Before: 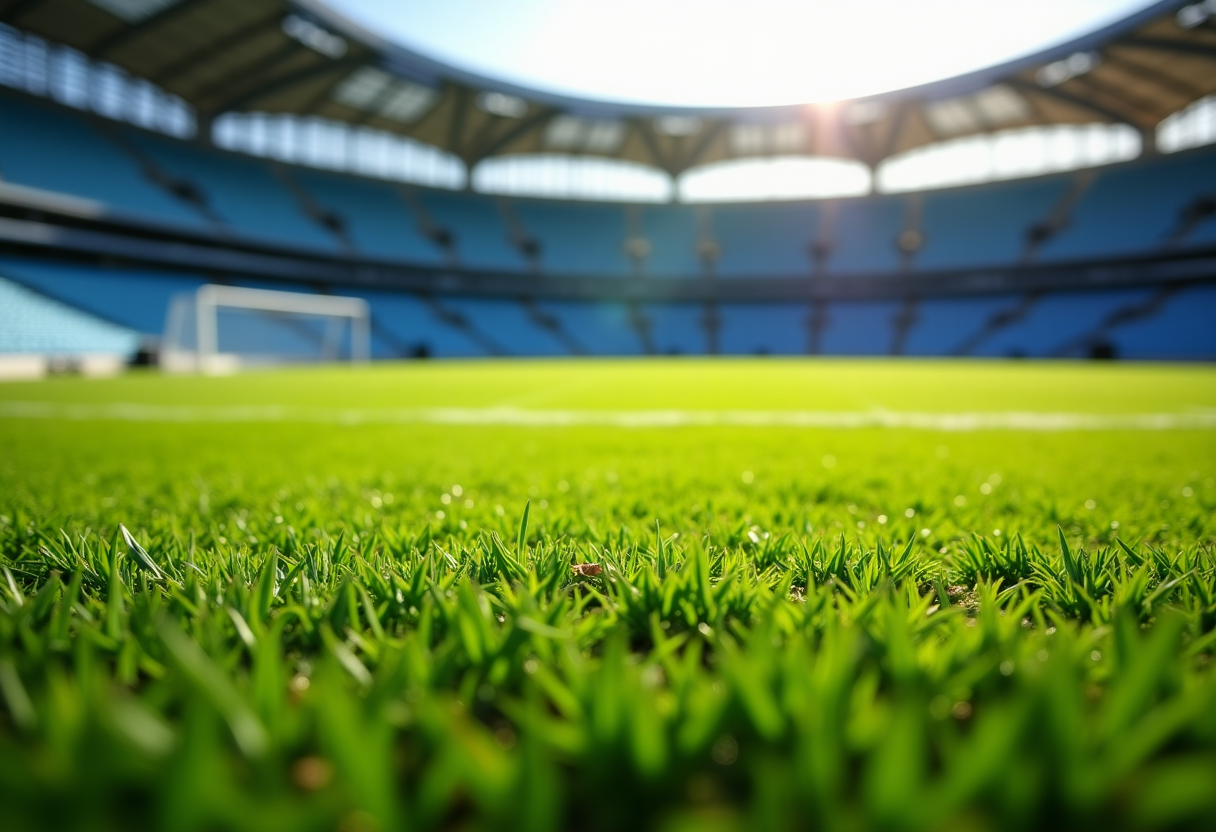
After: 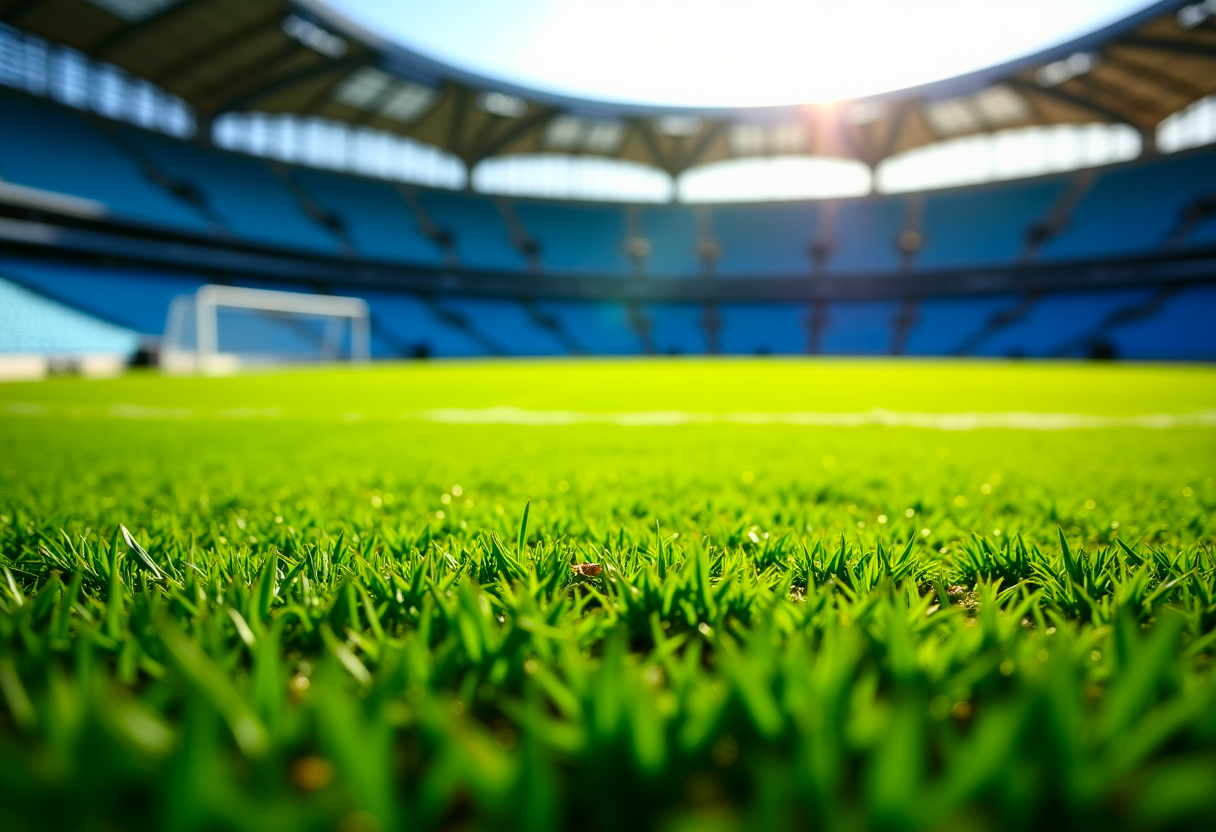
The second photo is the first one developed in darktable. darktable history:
contrast brightness saturation: contrast 0.164, saturation 0.31
